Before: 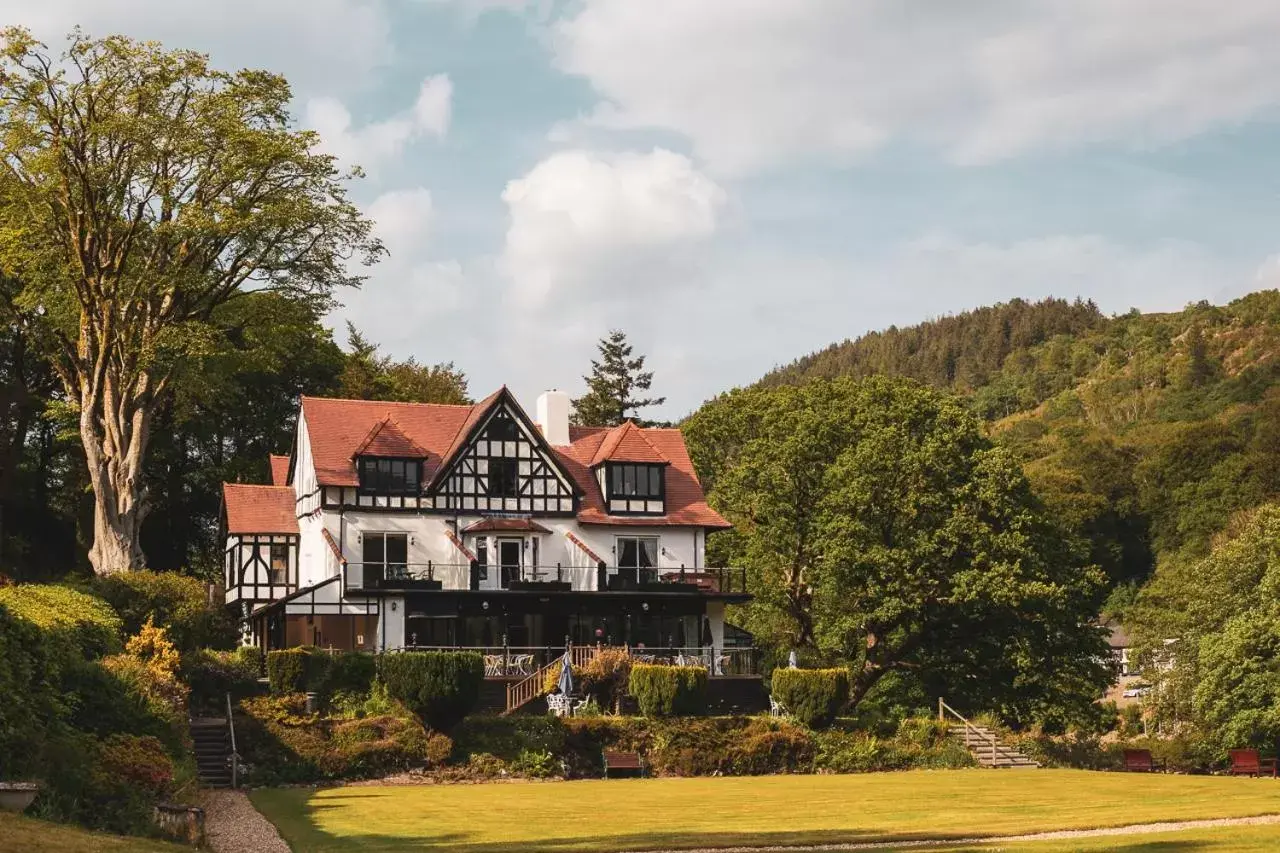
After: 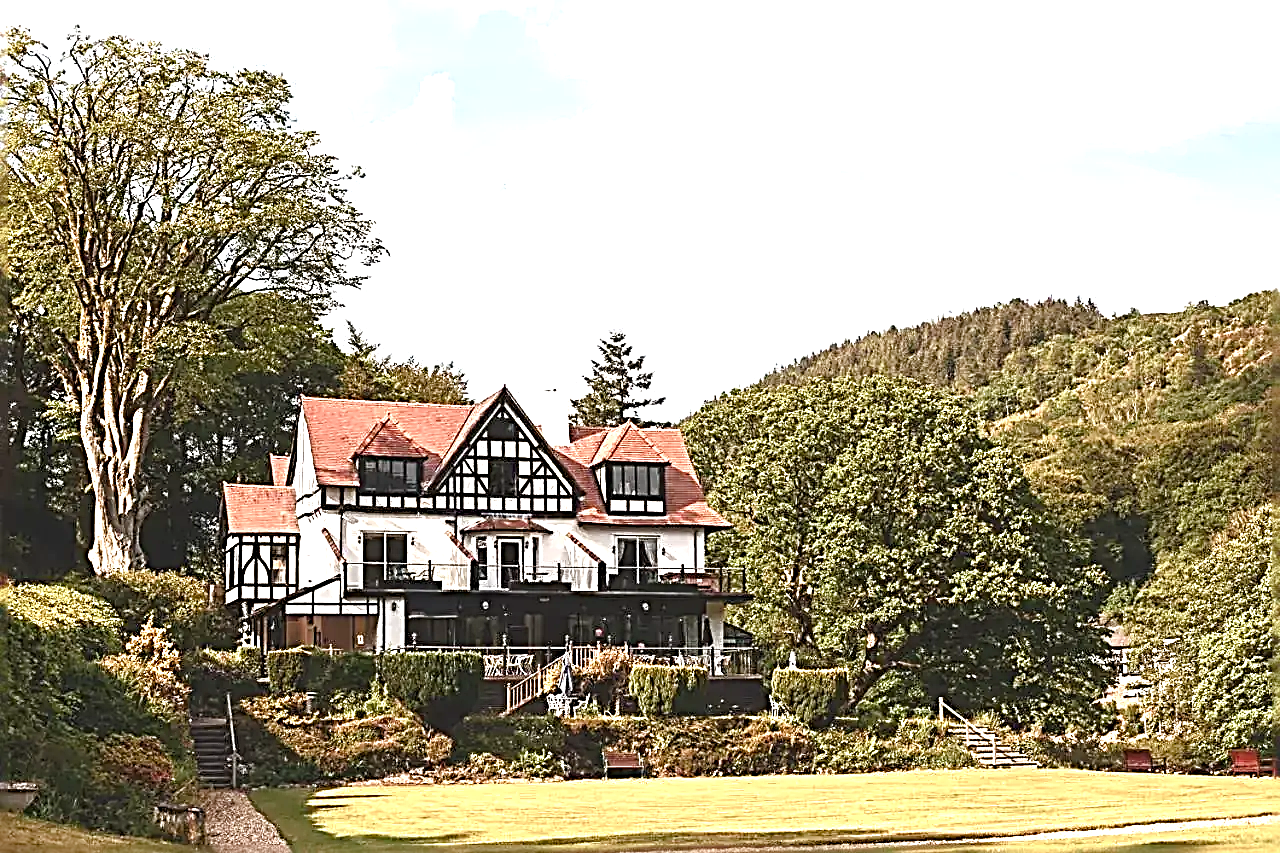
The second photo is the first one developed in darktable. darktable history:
sharpen: radius 3.198, amount 1.742
color balance rgb: perceptual saturation grading › global saturation 0.396%, perceptual saturation grading › highlights -32.455%, perceptual saturation grading › mid-tones 5.821%, perceptual saturation grading › shadows 17.194%
exposure: black level correction -0.002, exposure 1.112 EV, compensate exposure bias true, compensate highlight preservation false
